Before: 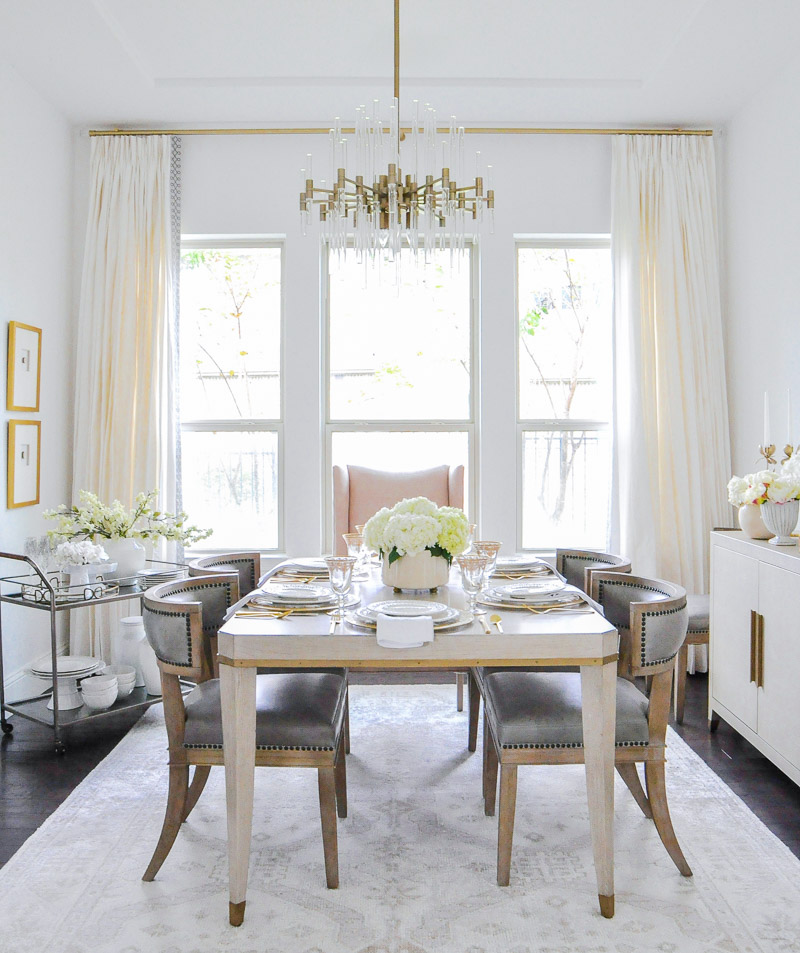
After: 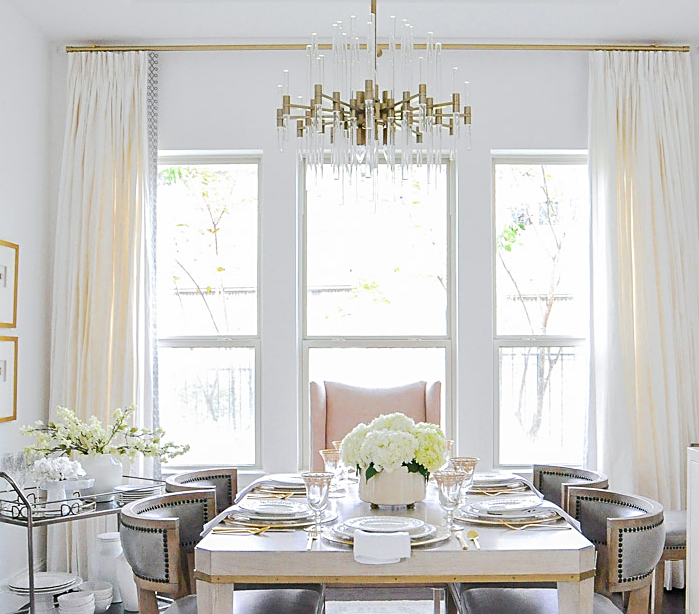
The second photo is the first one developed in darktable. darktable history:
color correction: highlights b* 0.065
crop: left 2.985%, top 8.893%, right 9.609%, bottom 26.658%
sharpen: on, module defaults
exposure: compensate highlight preservation false
